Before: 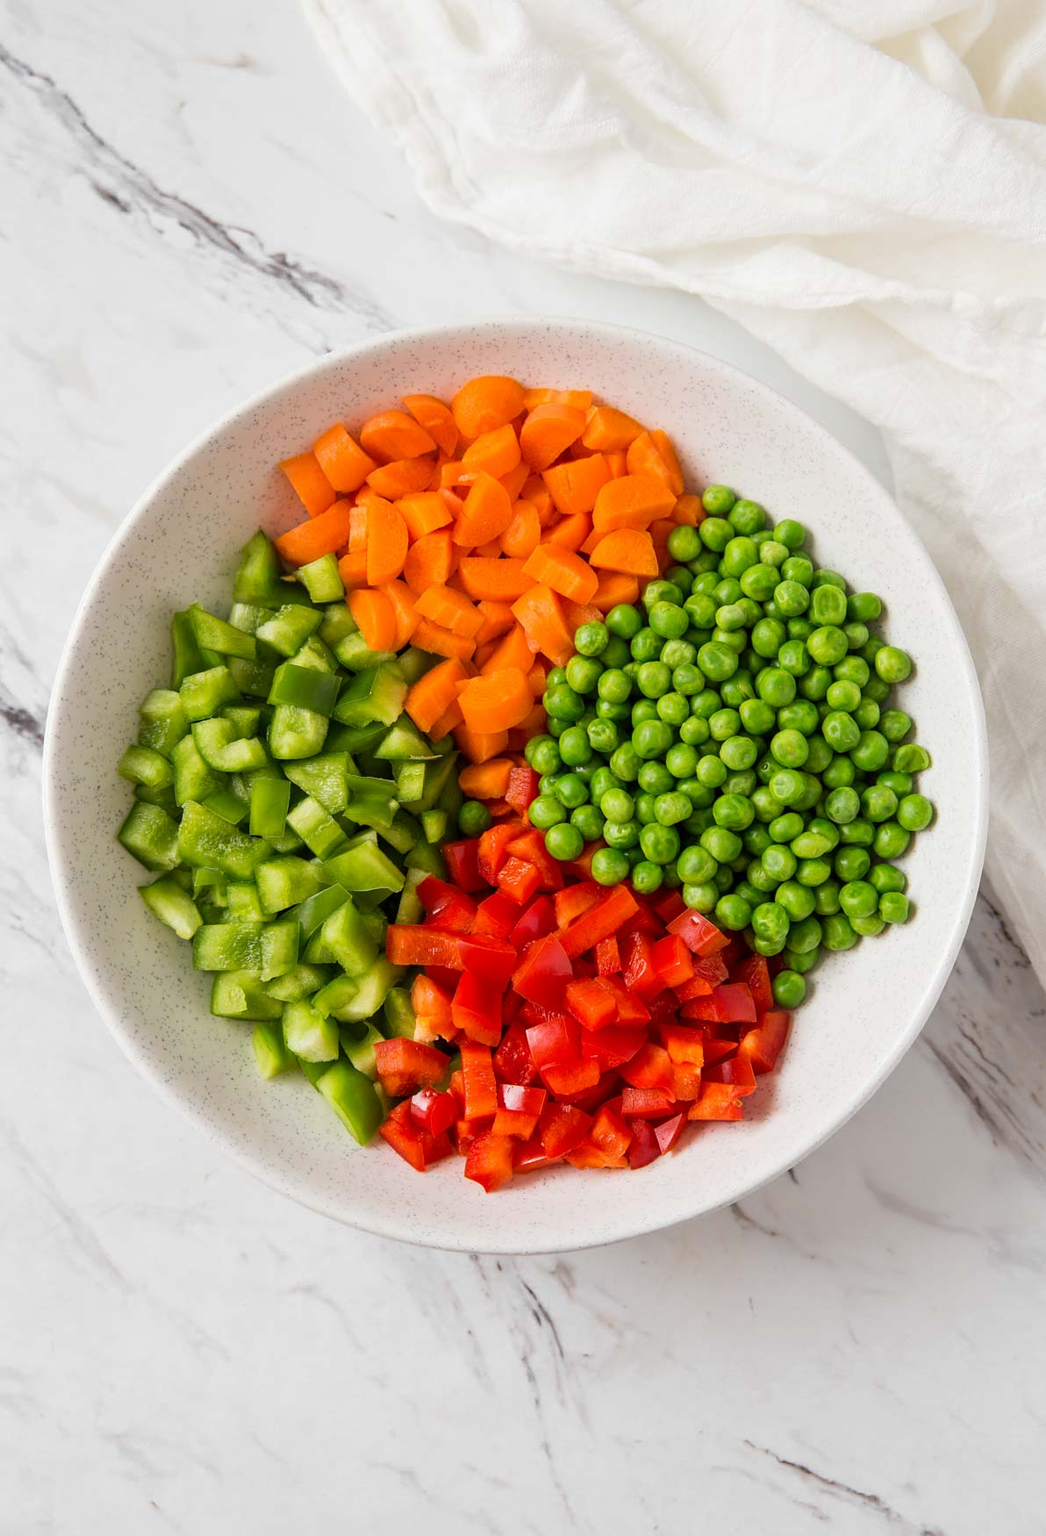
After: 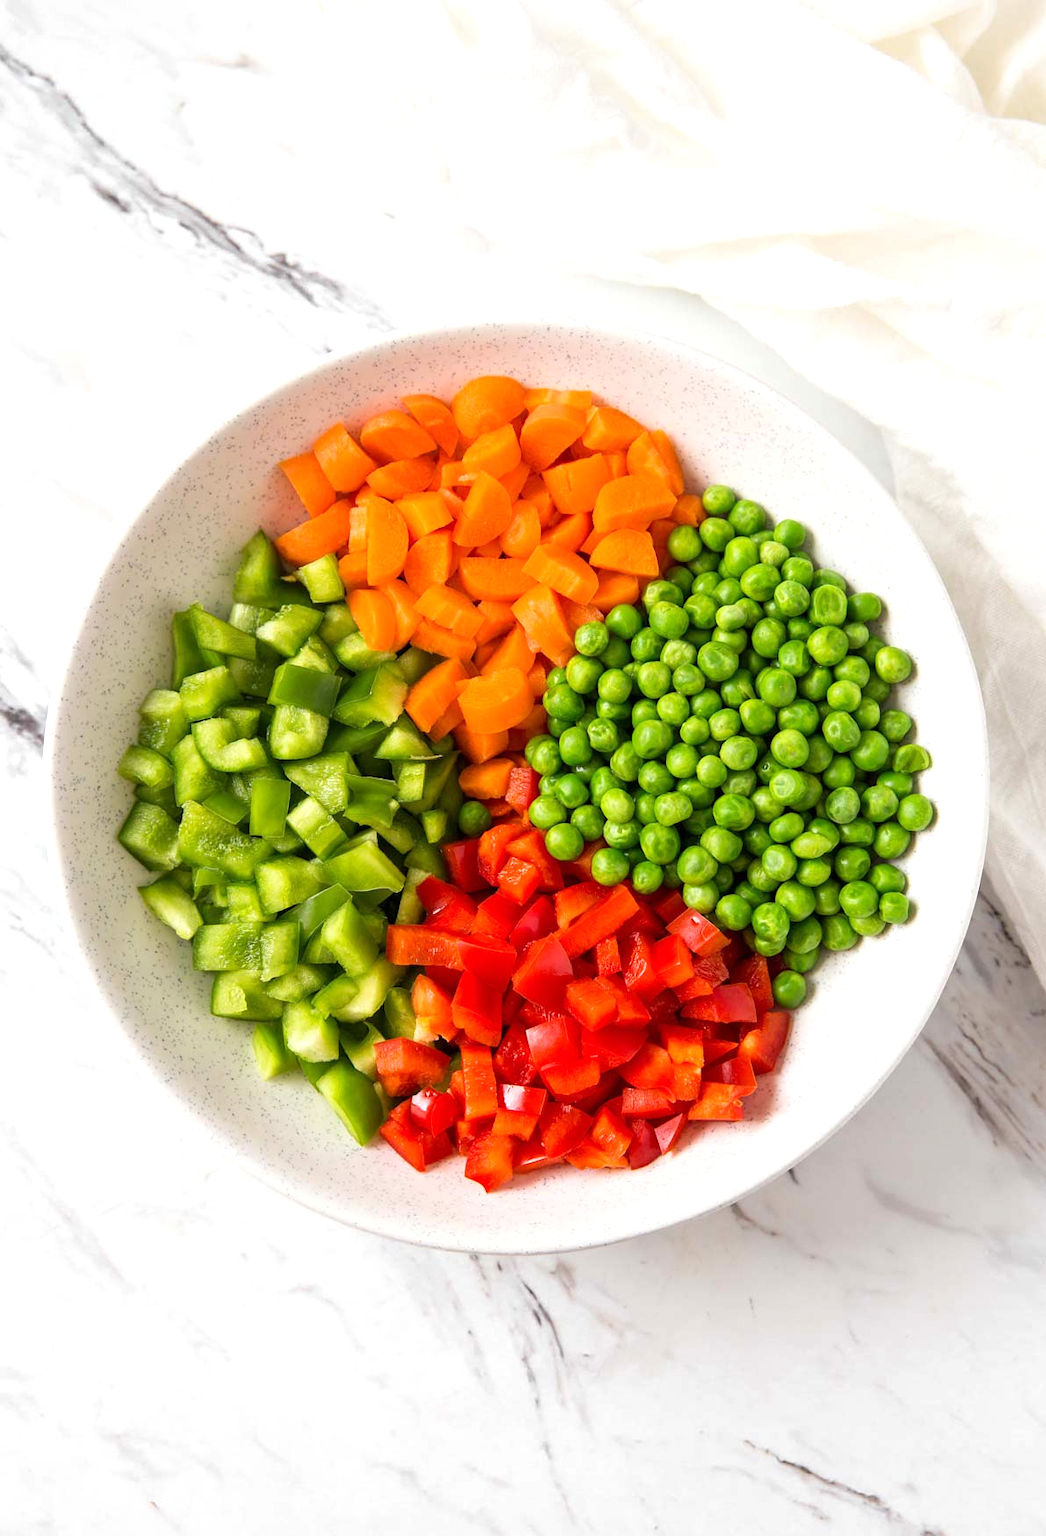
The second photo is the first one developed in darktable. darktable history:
exposure: exposure 0.455 EV, compensate highlight preservation false
